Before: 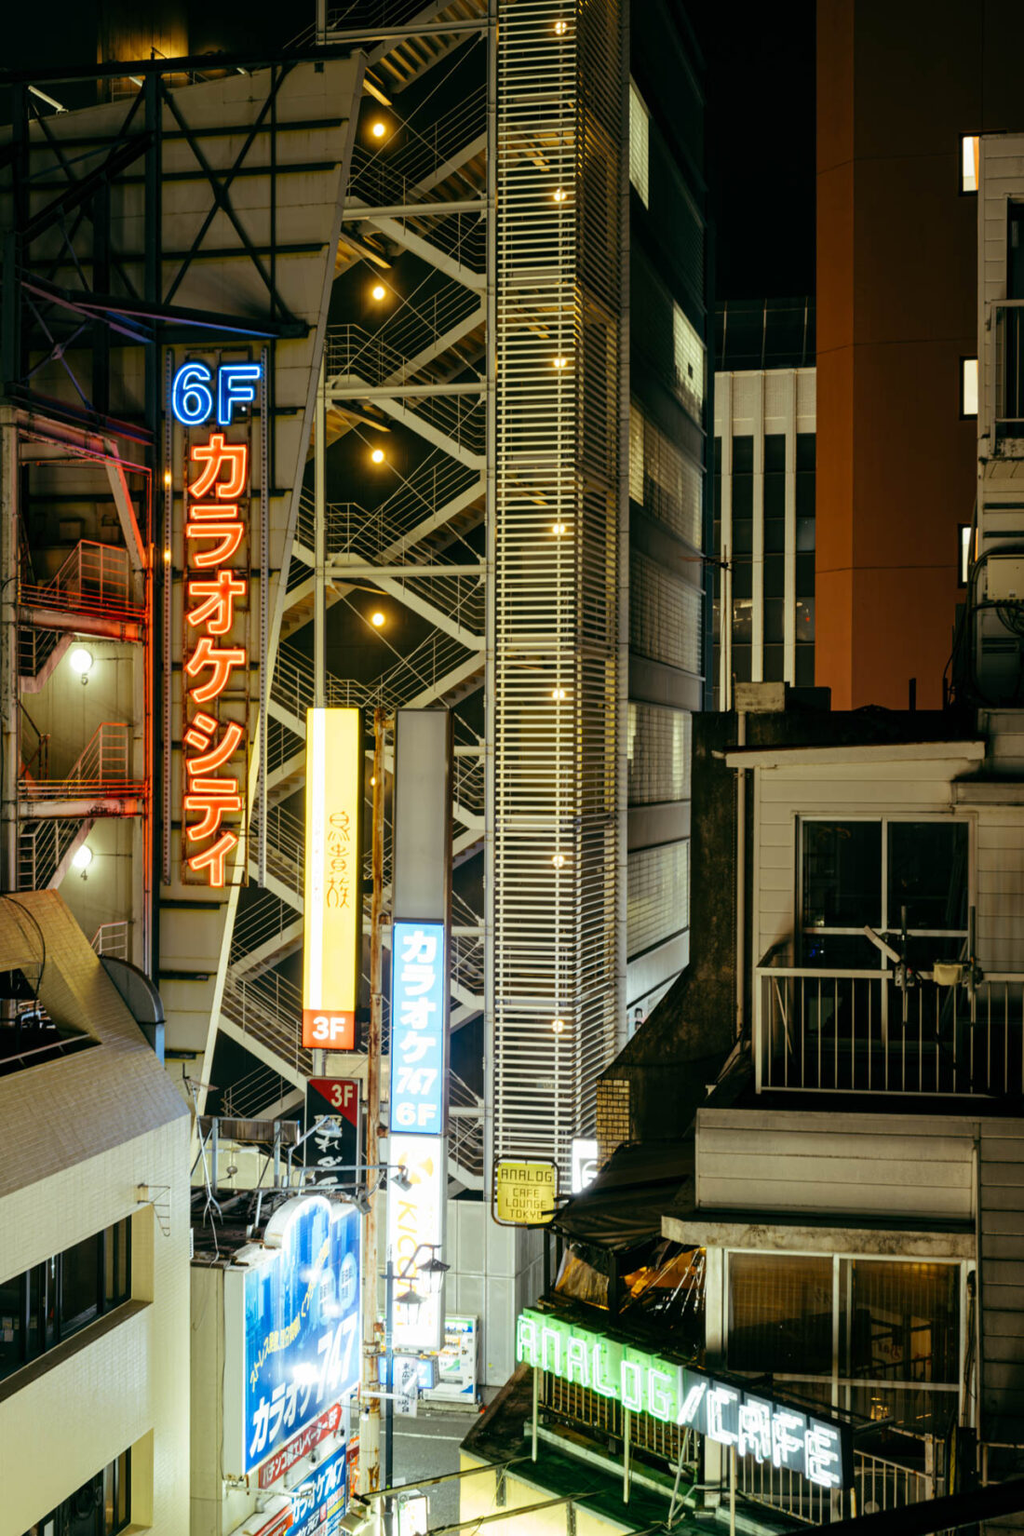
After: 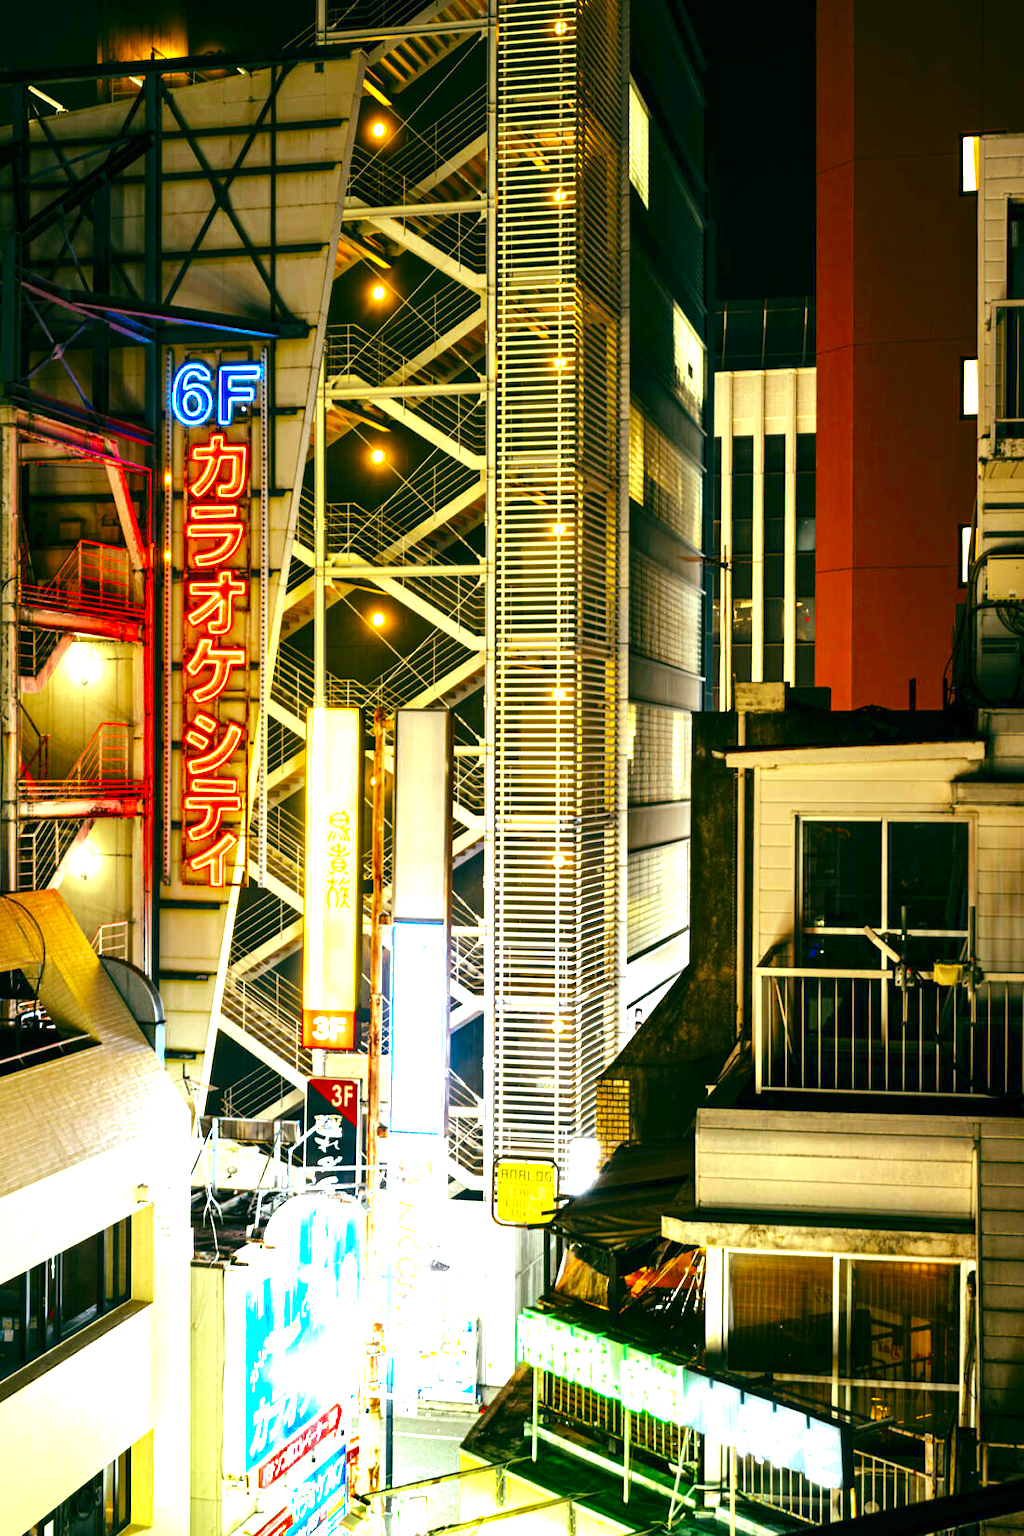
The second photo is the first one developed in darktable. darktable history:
exposure: exposure 2.232 EV, compensate highlight preservation false
contrast brightness saturation: contrast 0.124, brightness -0.122, saturation 0.2
color zones: curves: ch0 [(0.27, 0.396) (0.563, 0.504) (0.75, 0.5) (0.787, 0.307)]
